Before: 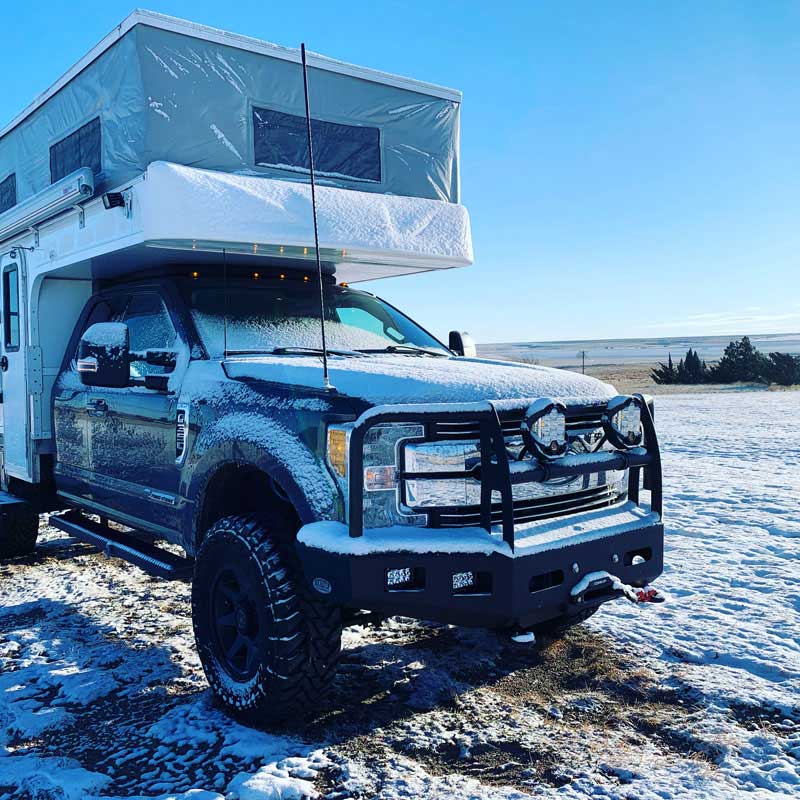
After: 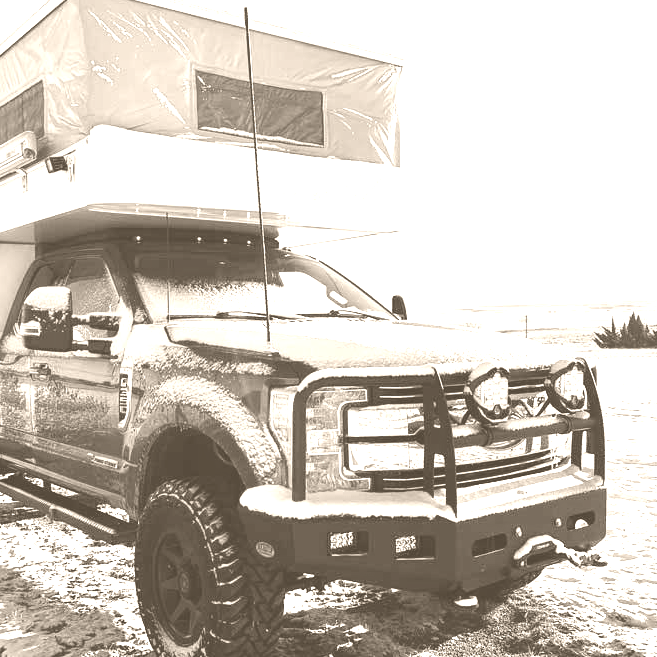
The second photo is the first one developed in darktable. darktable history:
crop and rotate: left 7.196%, top 4.574%, right 10.605%, bottom 13.178%
color correction: highlights a* 0.816, highlights b* 2.78, saturation 1.1
colorize: hue 34.49°, saturation 35.33%, source mix 100%, version 1
exposure: black level correction 0, exposure 0.68 EV, compensate exposure bias true, compensate highlight preservation false
